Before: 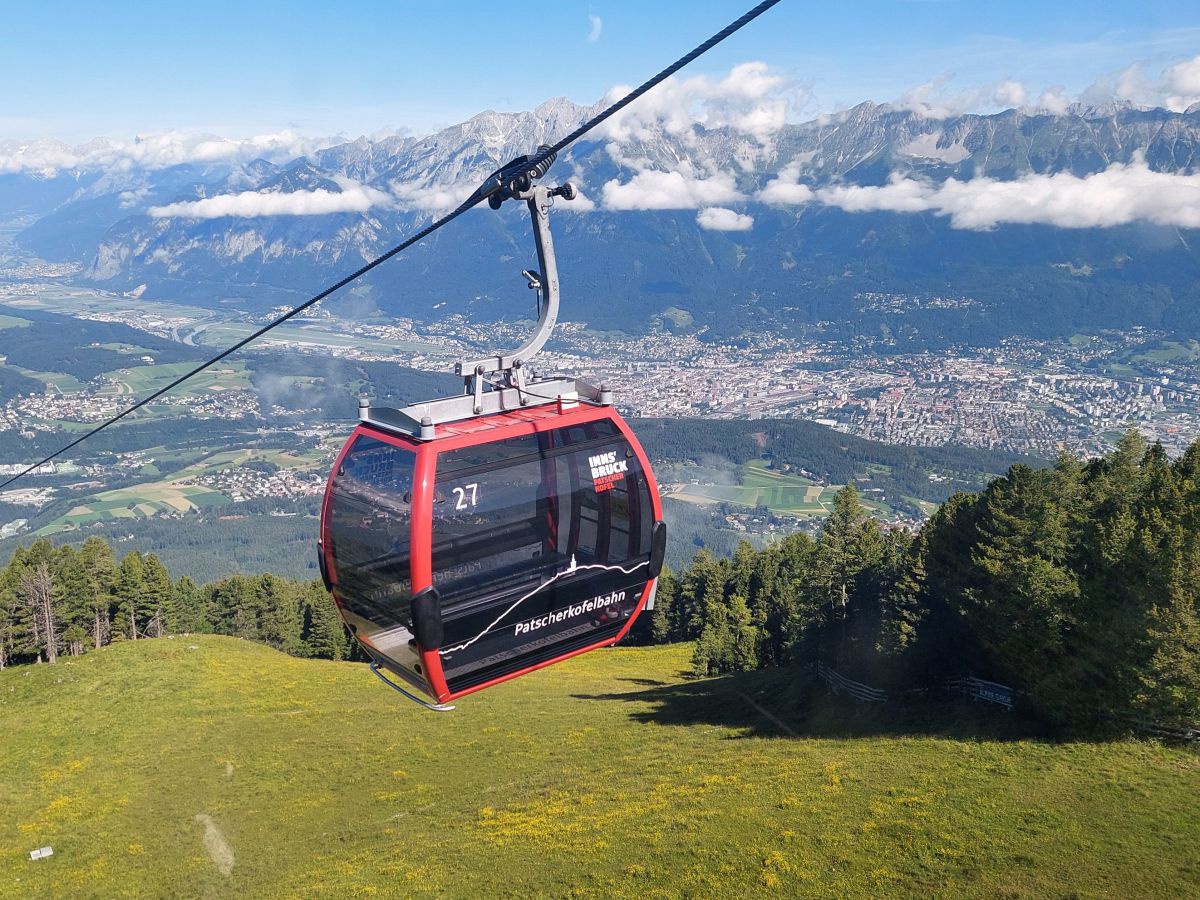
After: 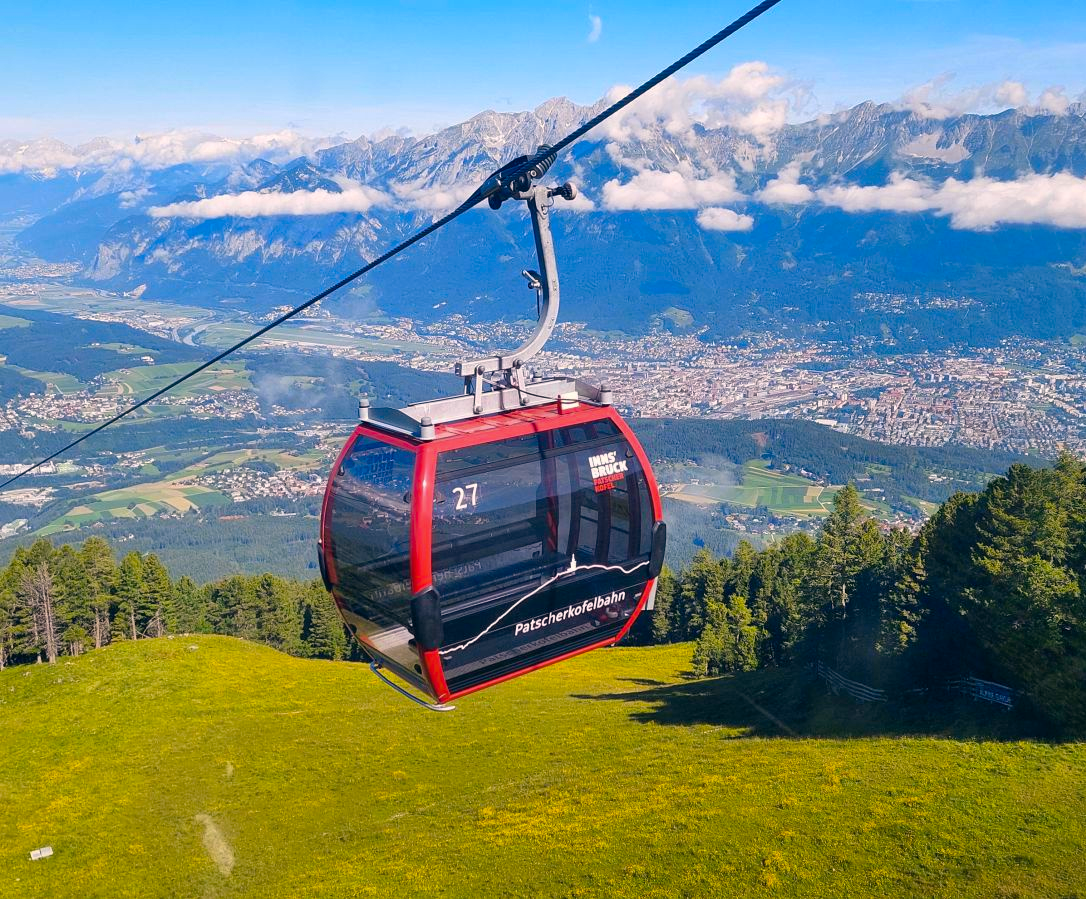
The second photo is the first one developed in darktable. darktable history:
color correction: highlights a* 5.46, highlights b* 5.29, shadows a* -4.31, shadows b* -5.19
shadows and highlights: radius 134.53, soften with gaussian
color zones: curves: ch0 [(0.068, 0.464) (0.25, 0.5) (0.48, 0.508) (0.75, 0.536) (0.886, 0.476) (0.967, 0.456)]; ch1 [(0.066, 0.456) (0.25, 0.5) (0.616, 0.508) (0.746, 0.56) (0.934, 0.444)]
color balance rgb: perceptual saturation grading › global saturation 30.541%, global vibrance 20%
crop: right 9.478%, bottom 0.029%
